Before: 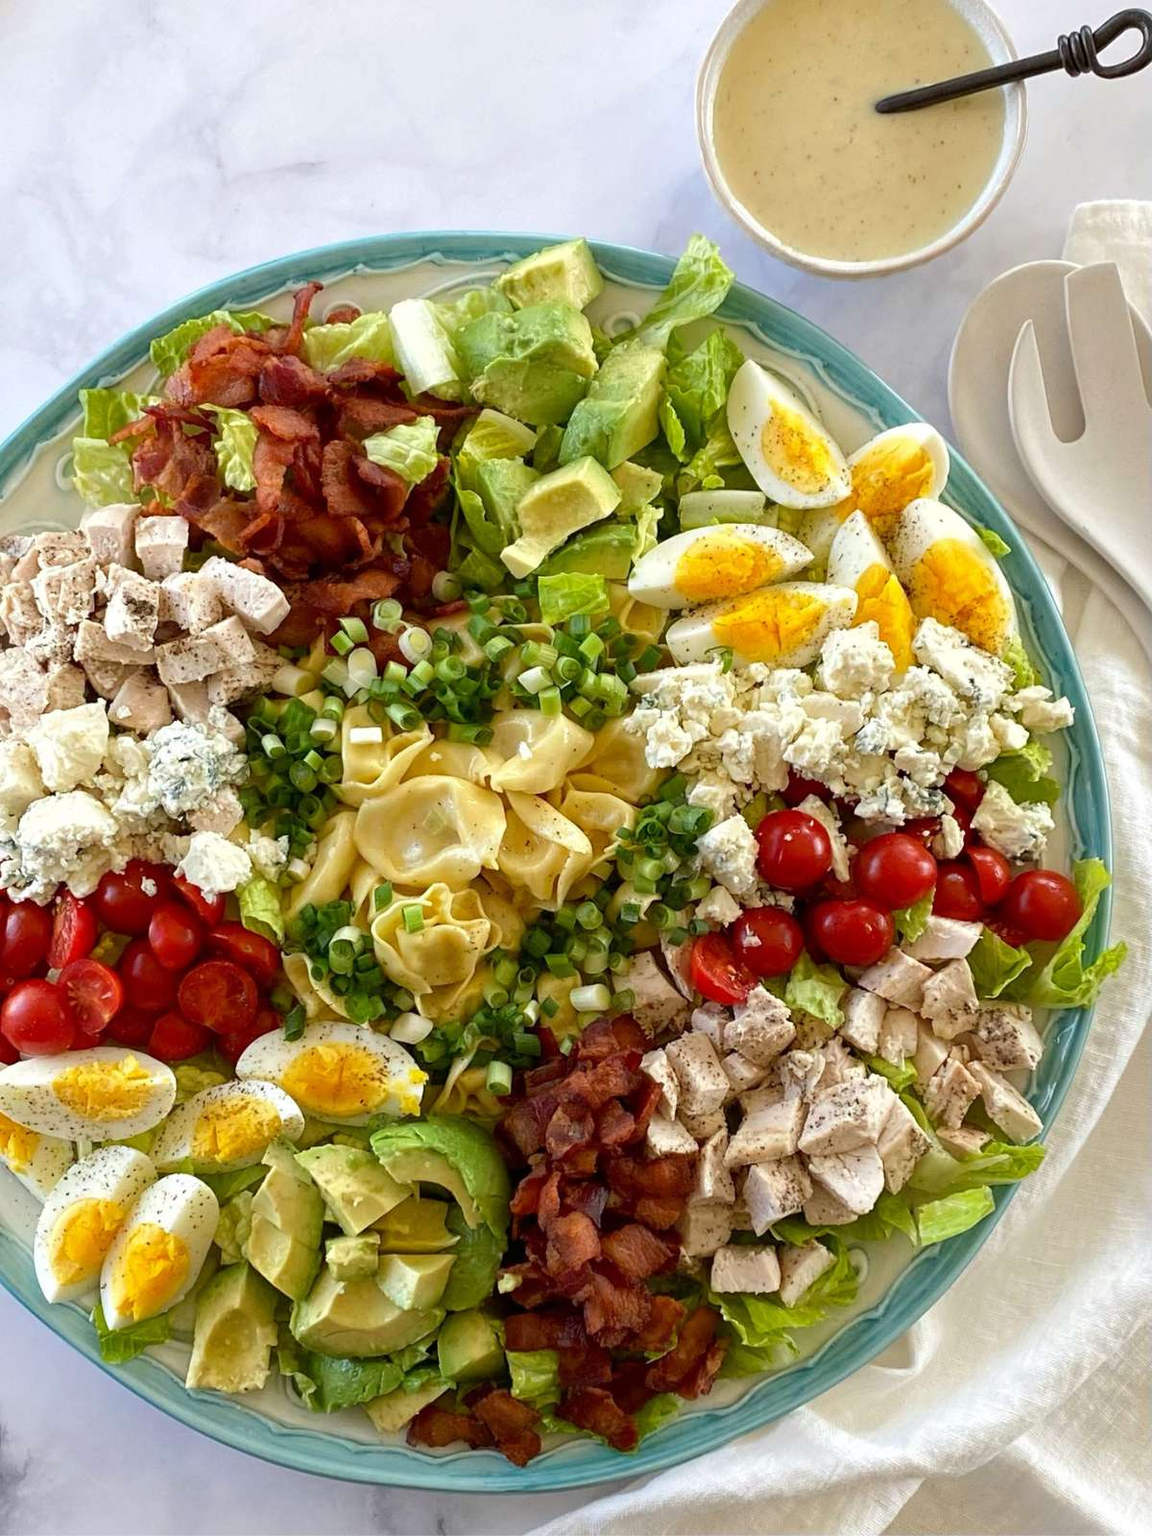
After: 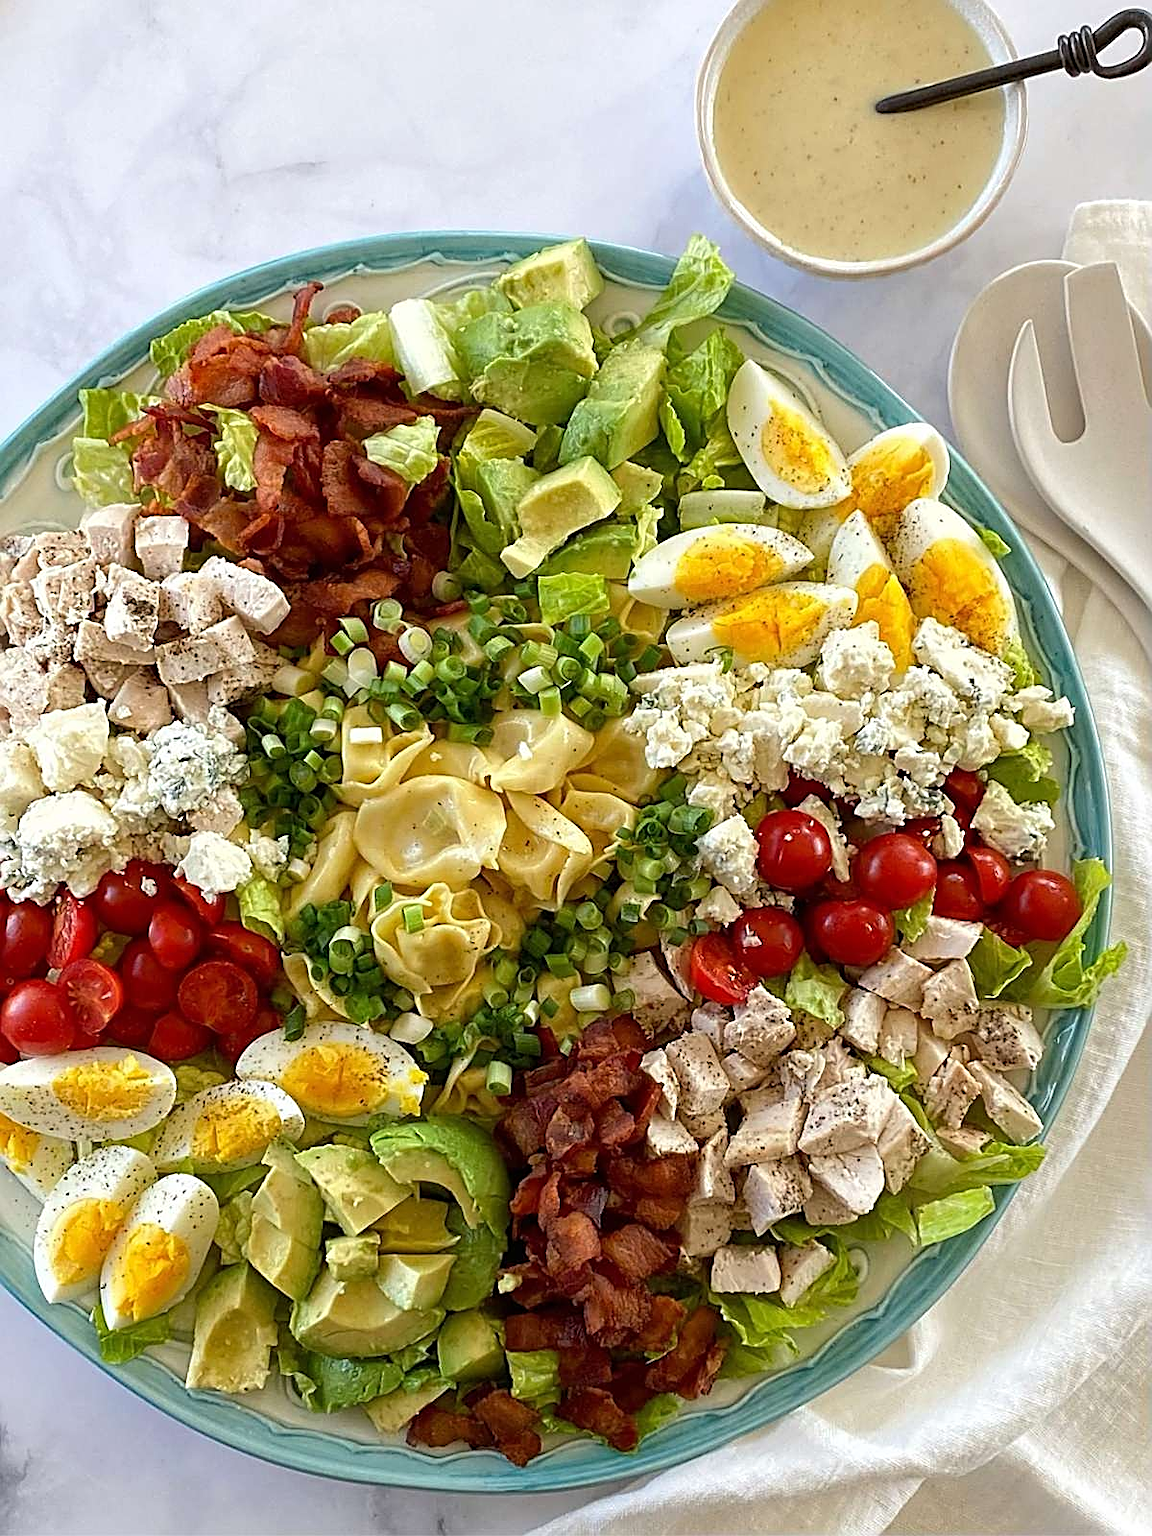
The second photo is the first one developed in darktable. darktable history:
sharpen: amount 0.908
